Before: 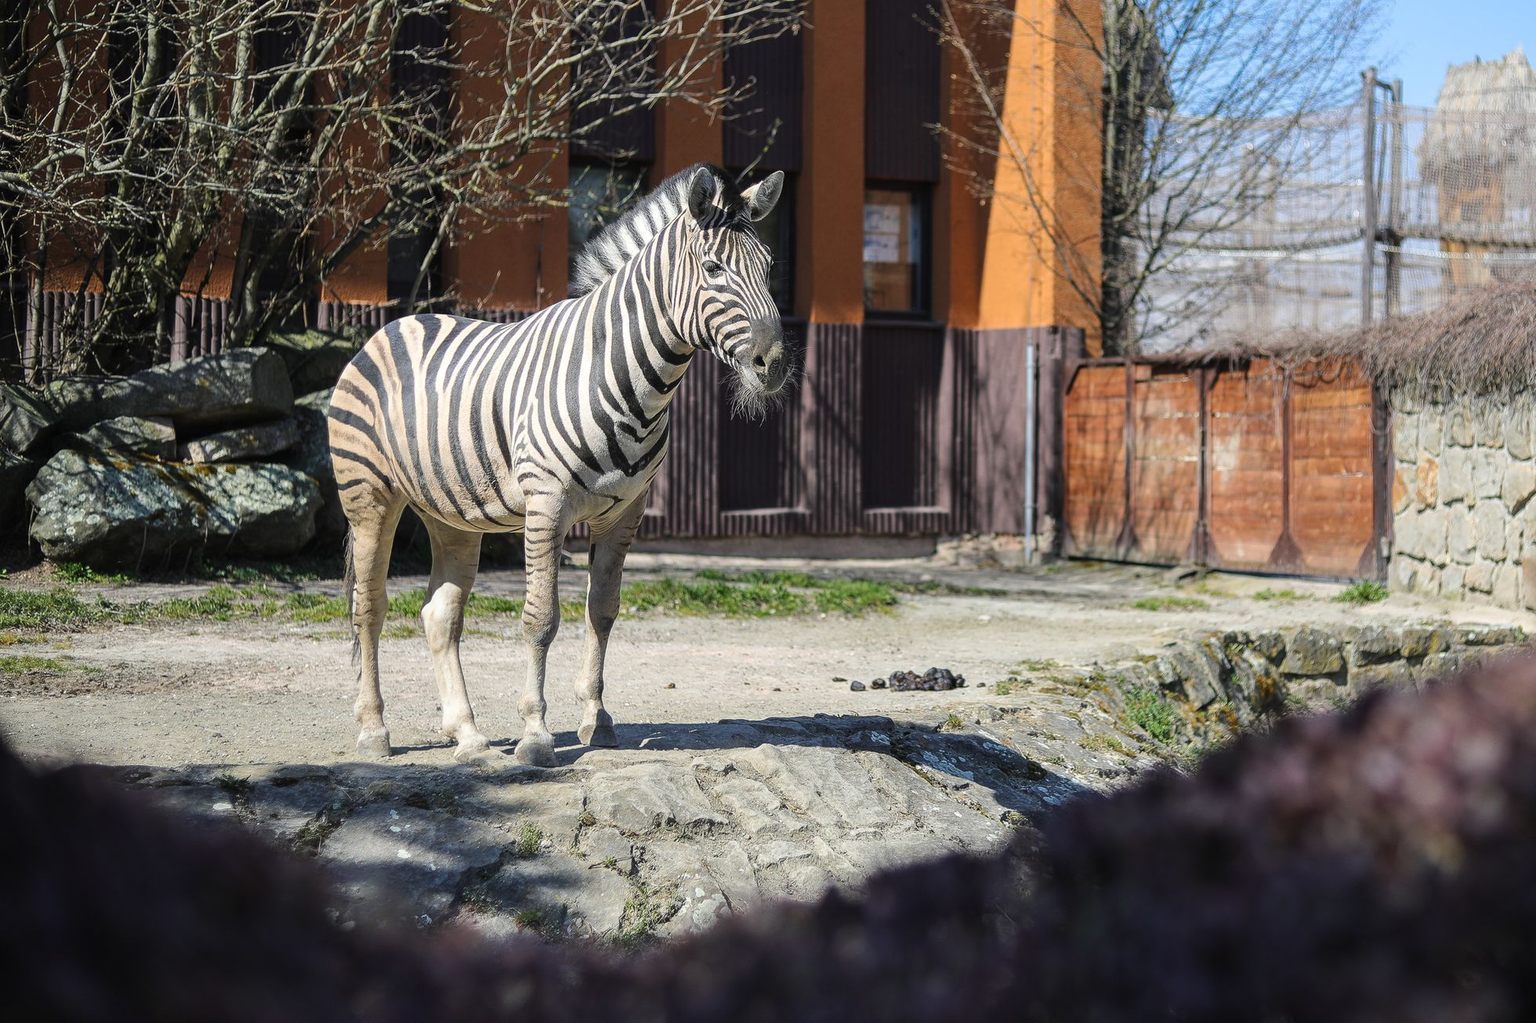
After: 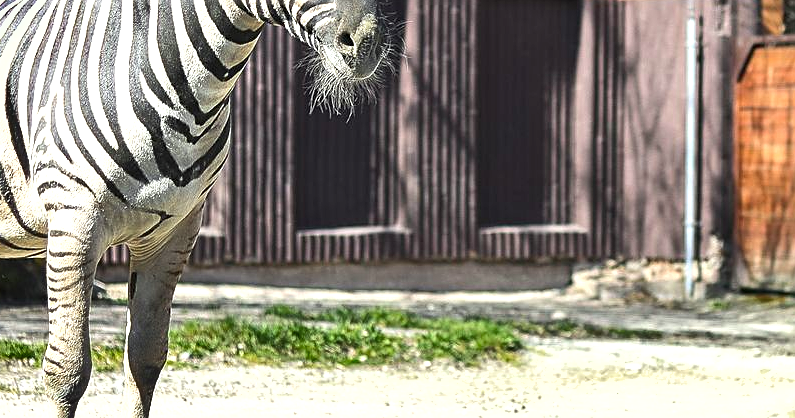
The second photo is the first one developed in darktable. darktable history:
crop: left 31.794%, top 32.386%, right 27.625%, bottom 35.539%
sharpen: on, module defaults
shadows and highlights: low approximation 0.01, soften with gaussian
exposure: black level correction 0, exposure 0.948 EV, compensate highlight preservation false
color correction: highlights a* -2.48, highlights b* 2.5
tone equalizer: on, module defaults
